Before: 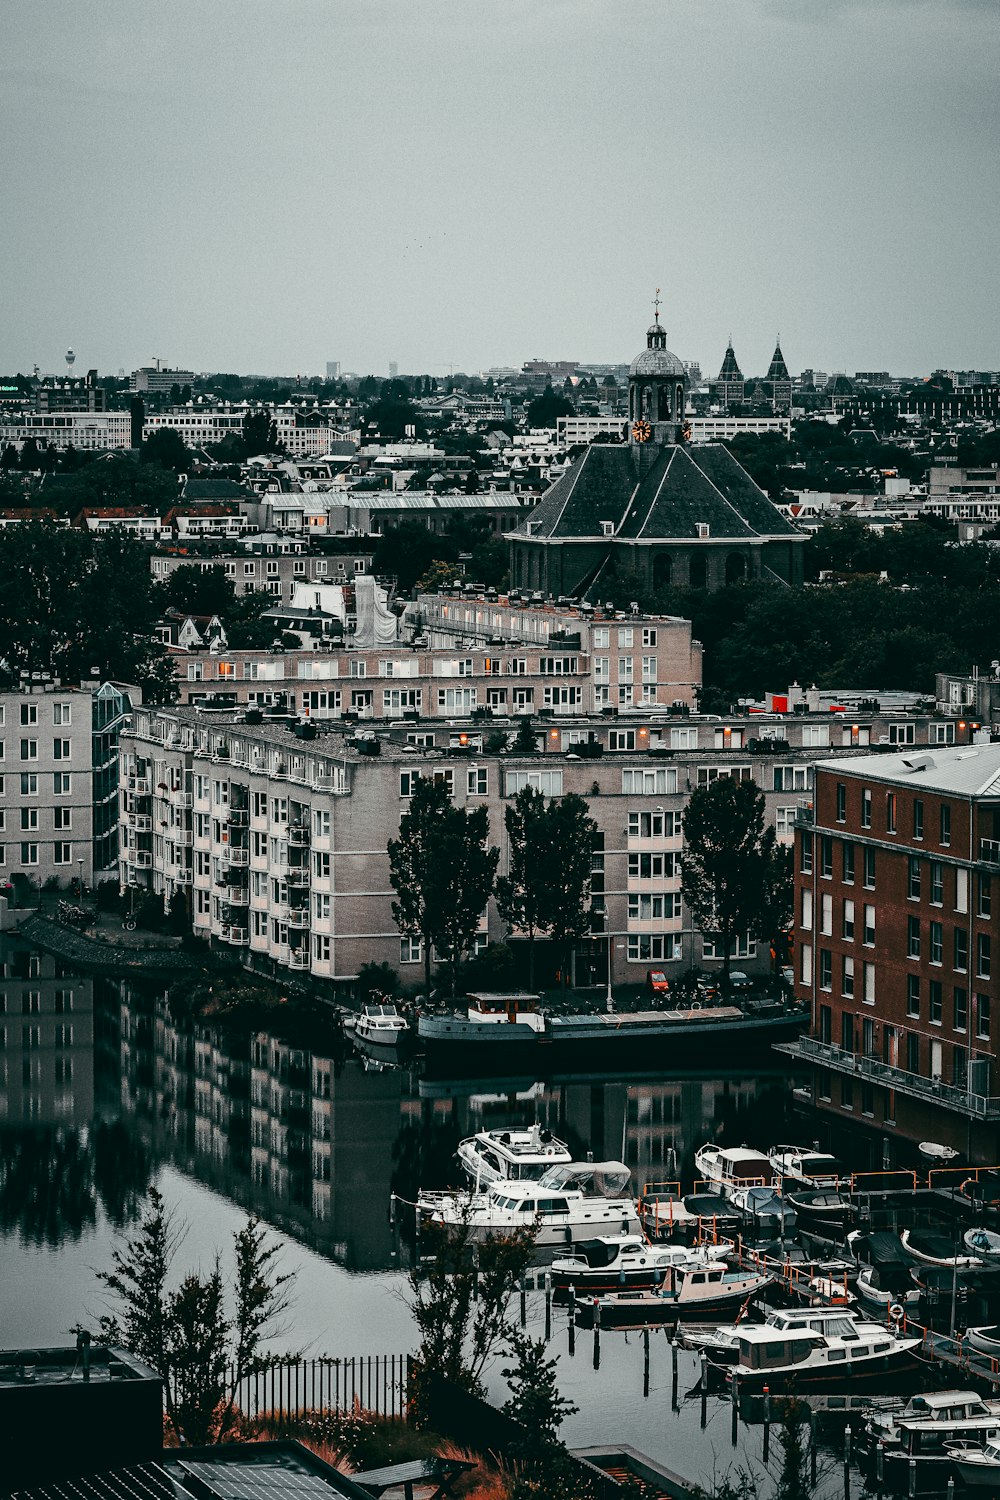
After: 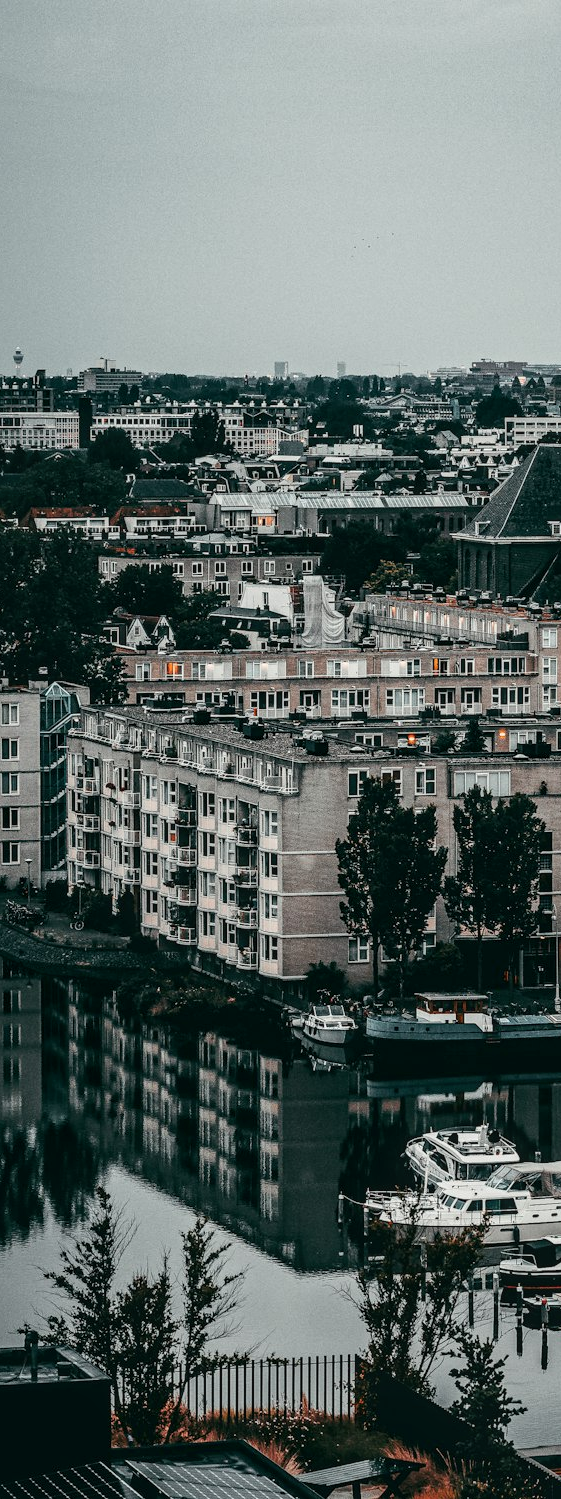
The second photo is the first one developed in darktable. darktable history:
crop: left 5.221%, right 38.677%
local contrast: on, module defaults
